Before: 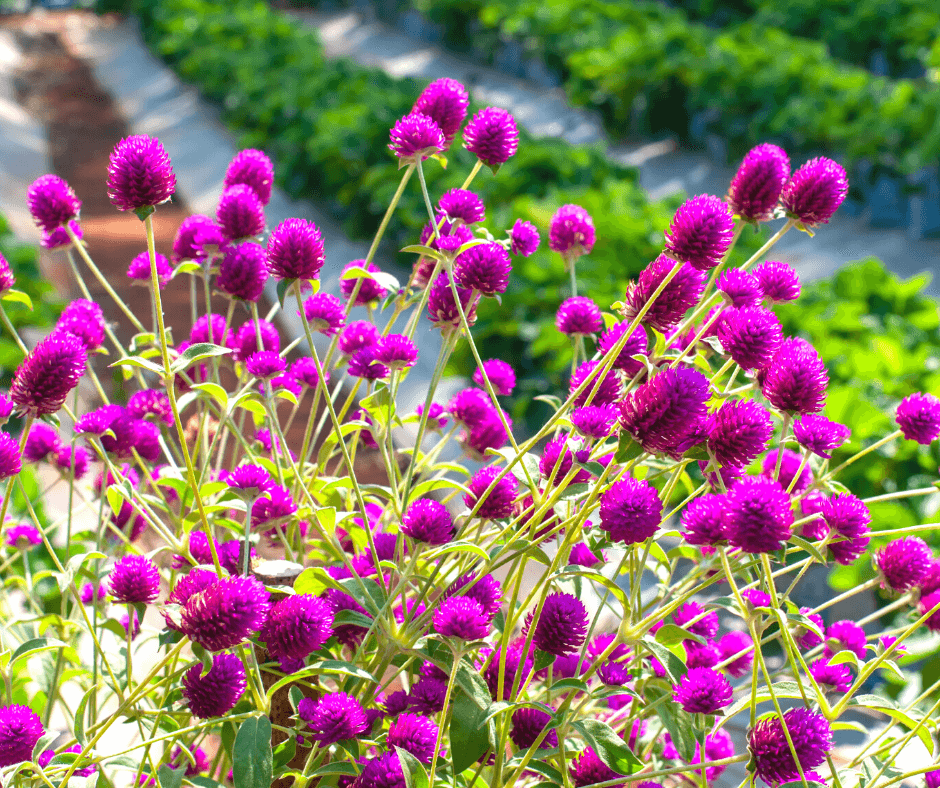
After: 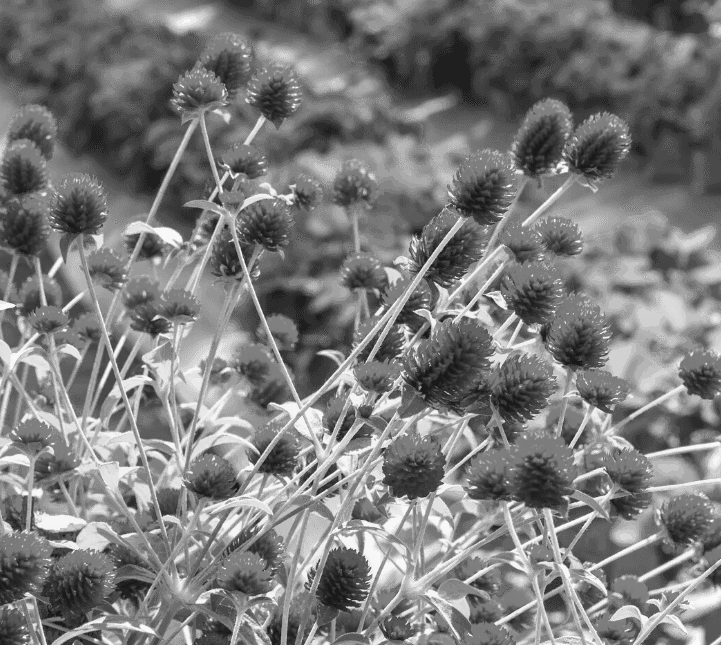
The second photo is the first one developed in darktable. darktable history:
color calibration: illuminant custom, x 0.368, y 0.373, temperature 4330.32 K
color balance rgb: linear chroma grading › global chroma 15%, perceptual saturation grading › global saturation 30%
monochrome: on, module defaults
crop: left 23.095%, top 5.827%, bottom 11.854%
